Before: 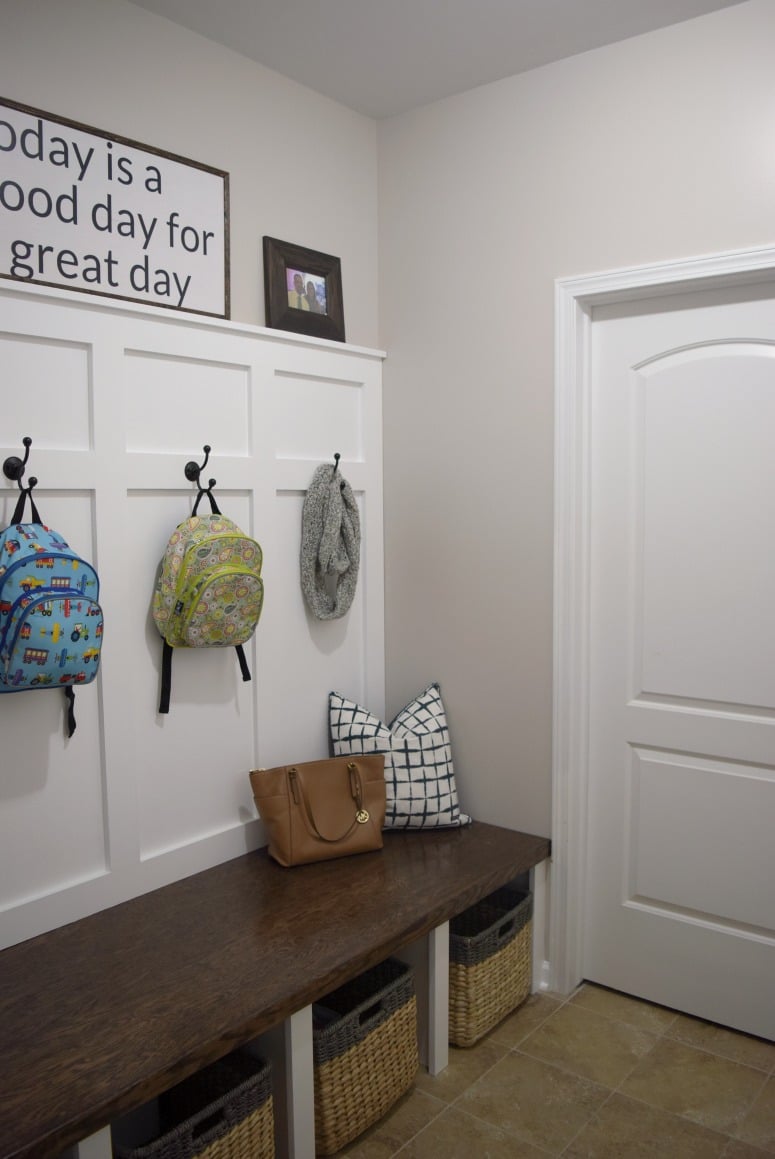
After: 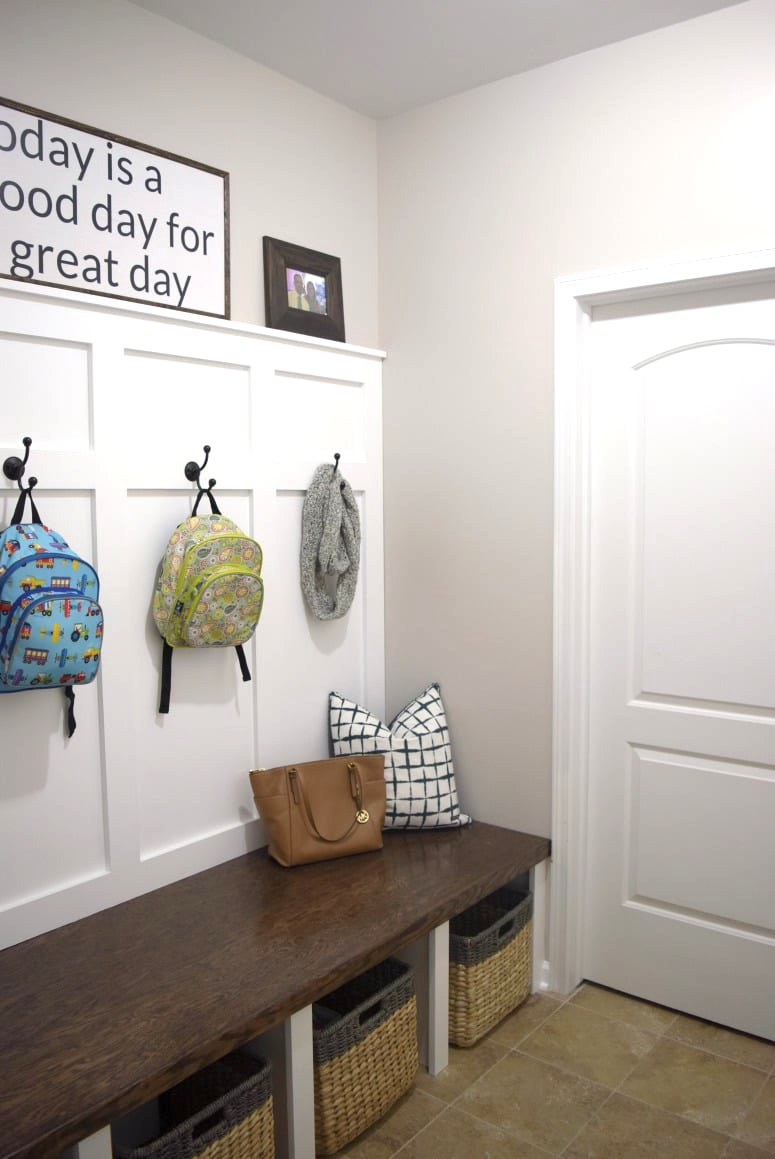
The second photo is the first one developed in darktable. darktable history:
exposure: black level correction 0, exposure 0.697 EV, compensate highlight preservation false
tone equalizer: edges refinement/feathering 500, mask exposure compensation -1.57 EV, preserve details no
